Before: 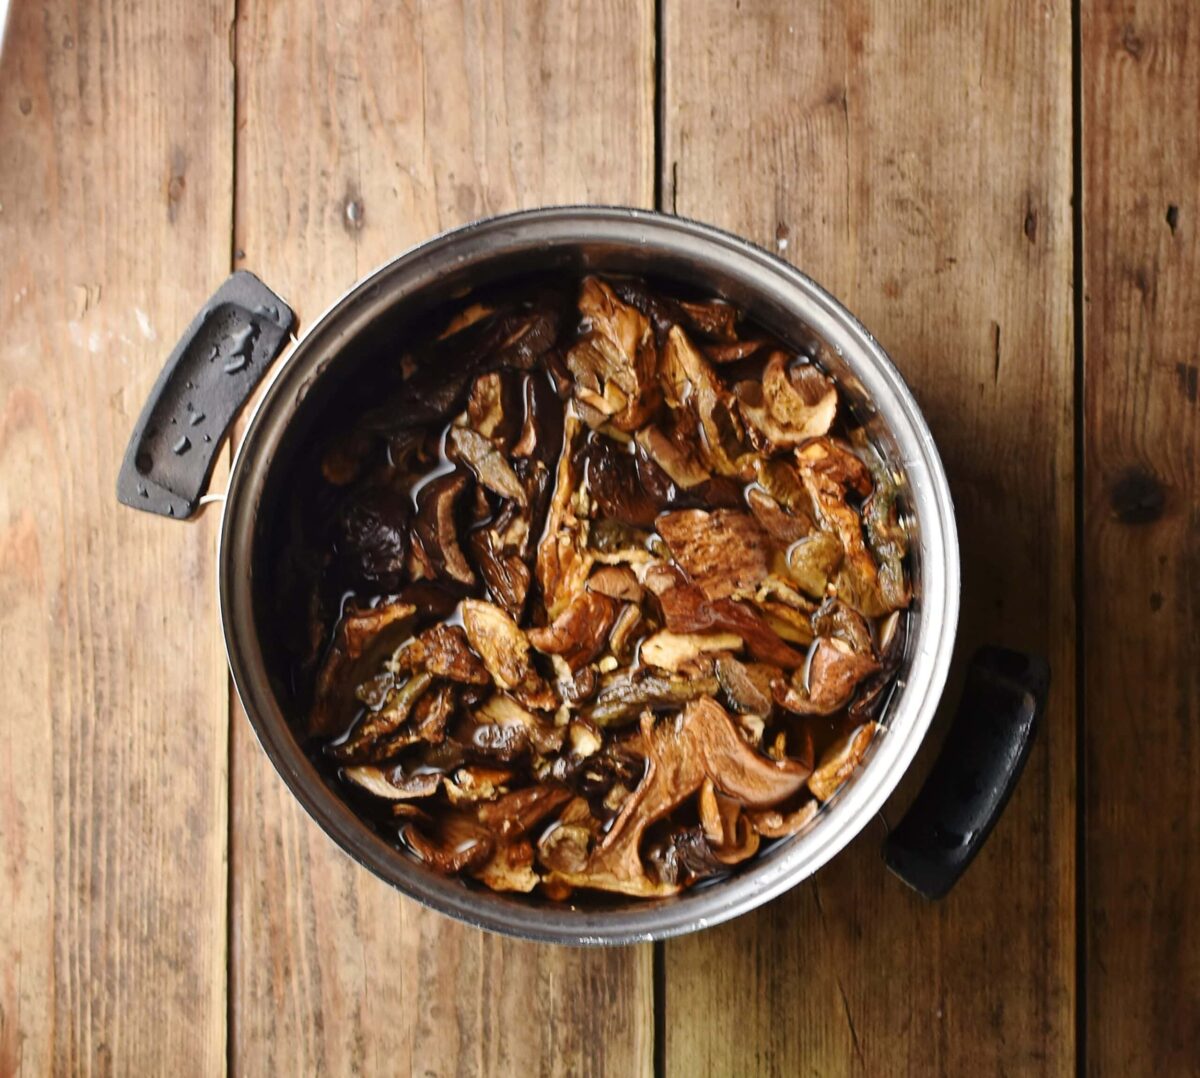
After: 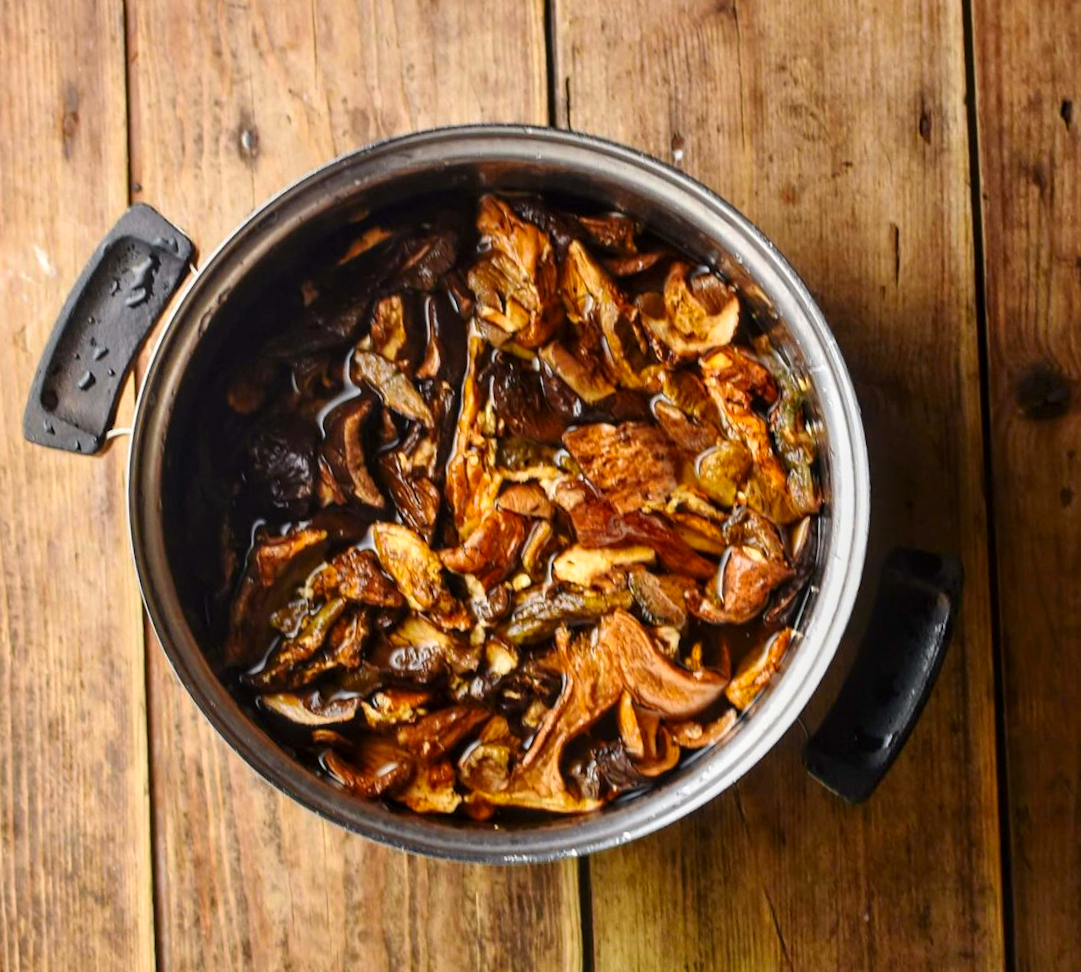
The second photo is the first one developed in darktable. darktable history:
crop and rotate: angle 2.36°, left 5.808%, top 5.705%
color zones: curves: ch0 [(0.224, 0.526) (0.75, 0.5)]; ch1 [(0.055, 0.526) (0.224, 0.761) (0.377, 0.526) (0.75, 0.5)]
local contrast: on, module defaults
